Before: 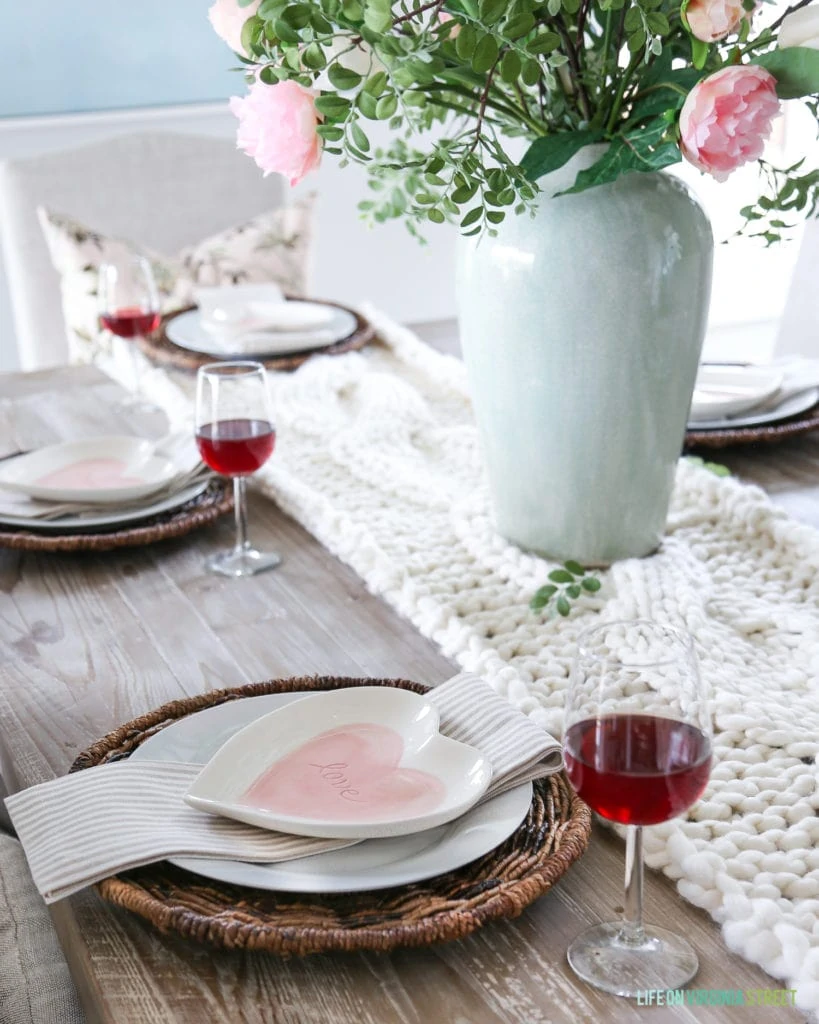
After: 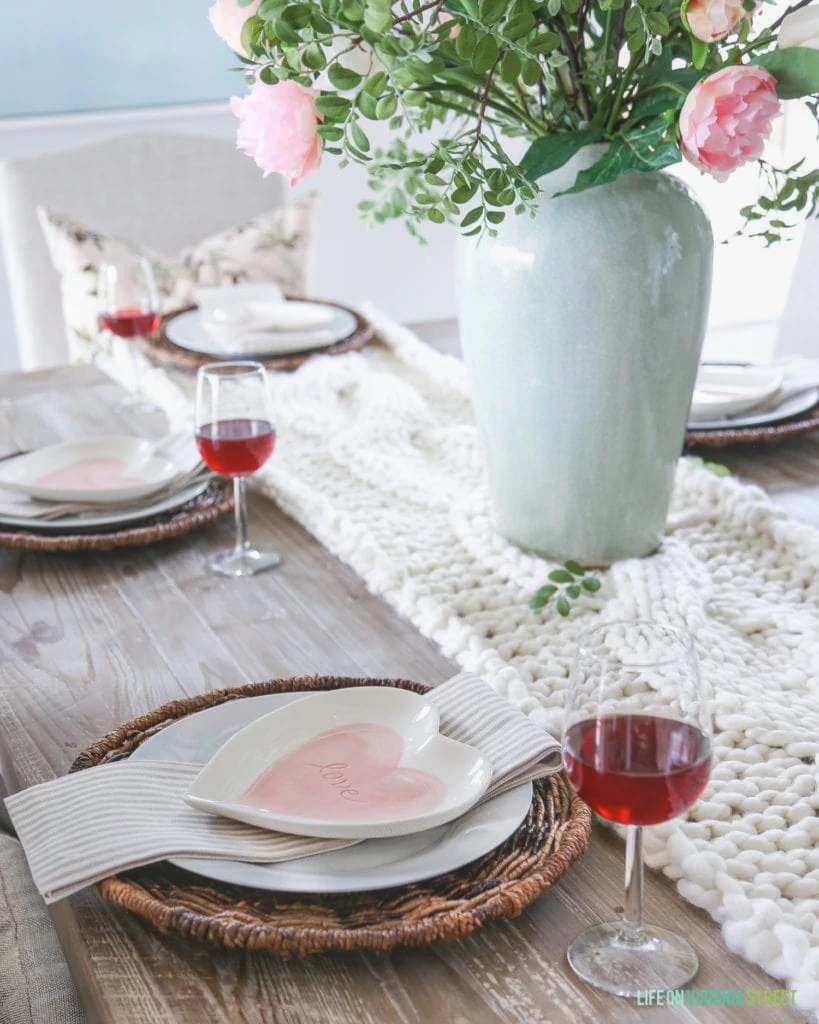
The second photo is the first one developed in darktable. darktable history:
local contrast: highlights 44%, shadows 6%, detail 101%
